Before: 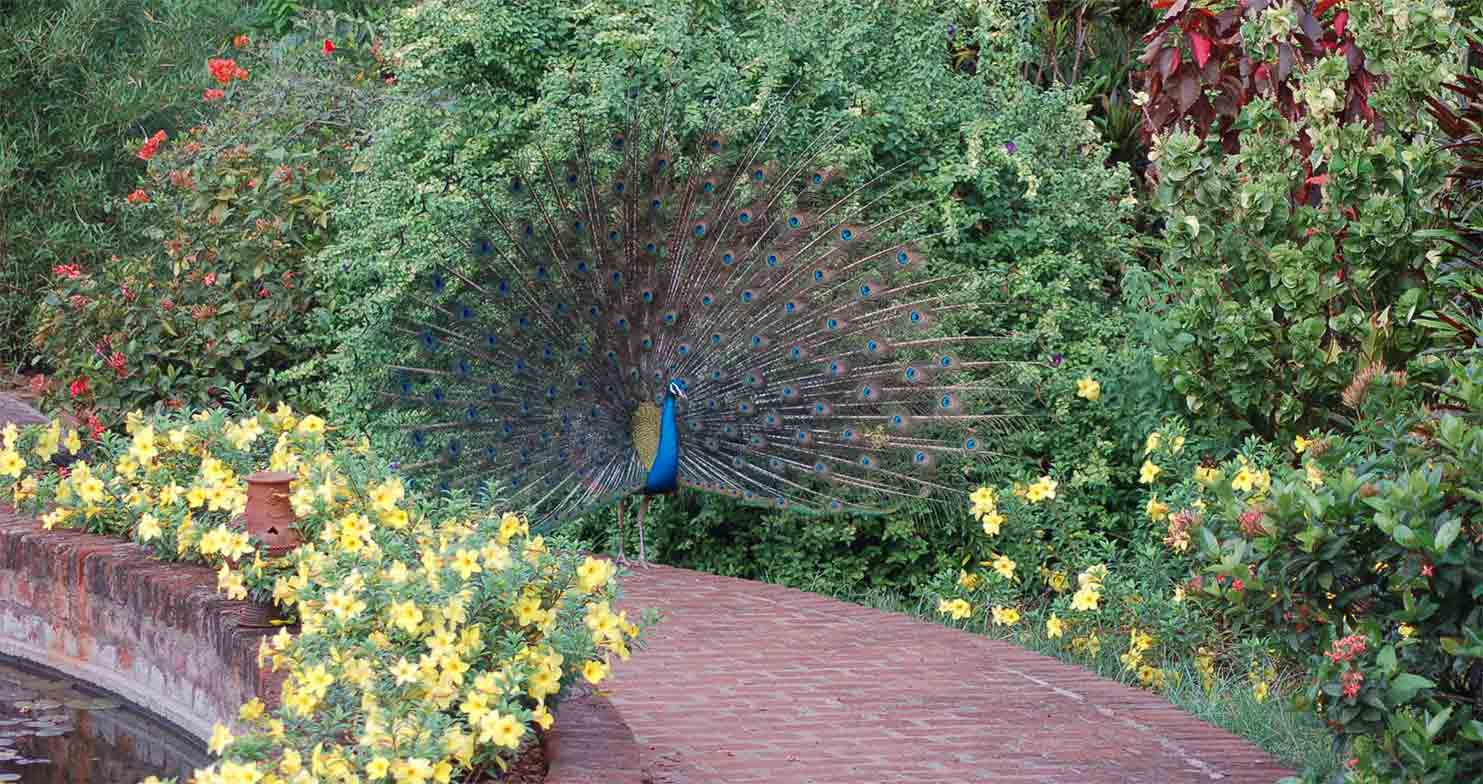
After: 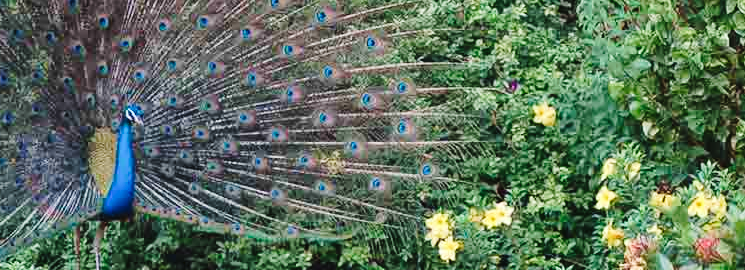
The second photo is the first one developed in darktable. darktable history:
tone curve: curves: ch0 [(0, 0) (0.003, 0.024) (0.011, 0.032) (0.025, 0.041) (0.044, 0.054) (0.069, 0.069) (0.1, 0.09) (0.136, 0.116) (0.177, 0.162) (0.224, 0.213) (0.277, 0.278) (0.335, 0.359) (0.399, 0.447) (0.468, 0.543) (0.543, 0.621) (0.623, 0.717) (0.709, 0.807) (0.801, 0.876) (0.898, 0.934) (1, 1)], preserve colors none
shadows and highlights: shadows 58.81, soften with gaussian
crop: left 36.724%, top 34.972%, right 12.975%, bottom 30.565%
